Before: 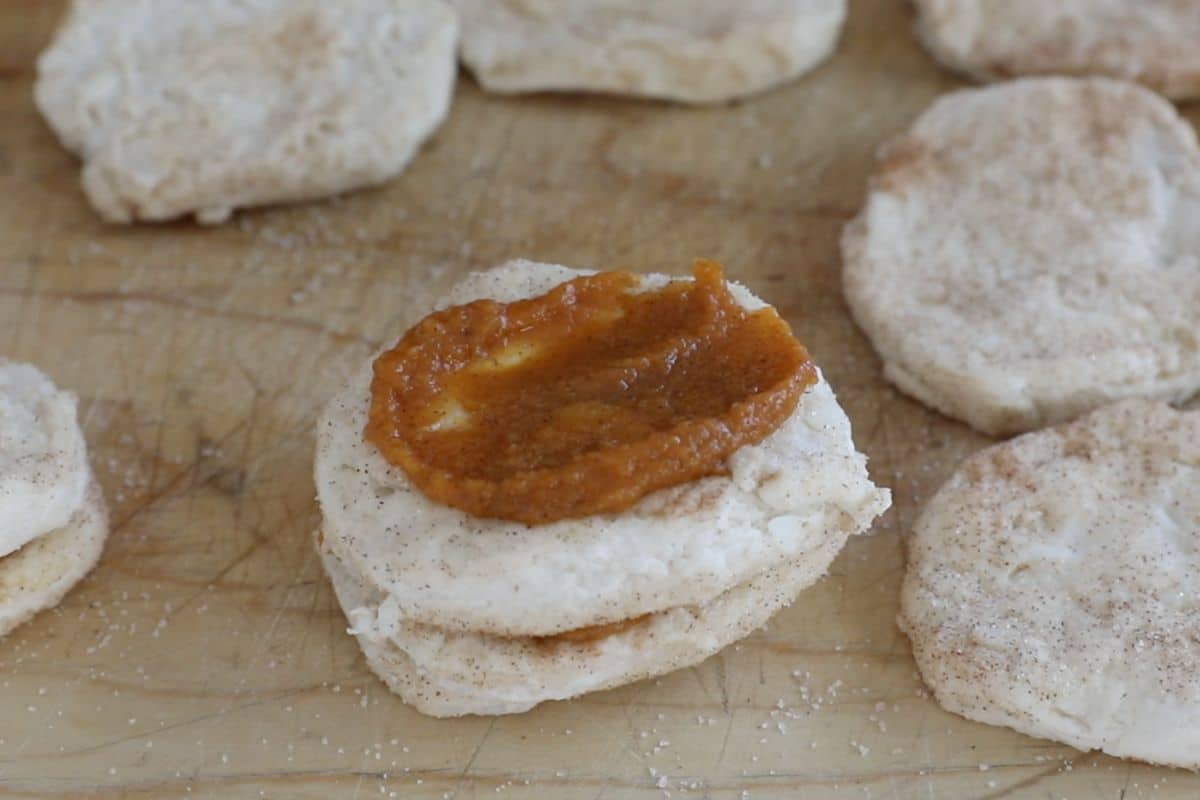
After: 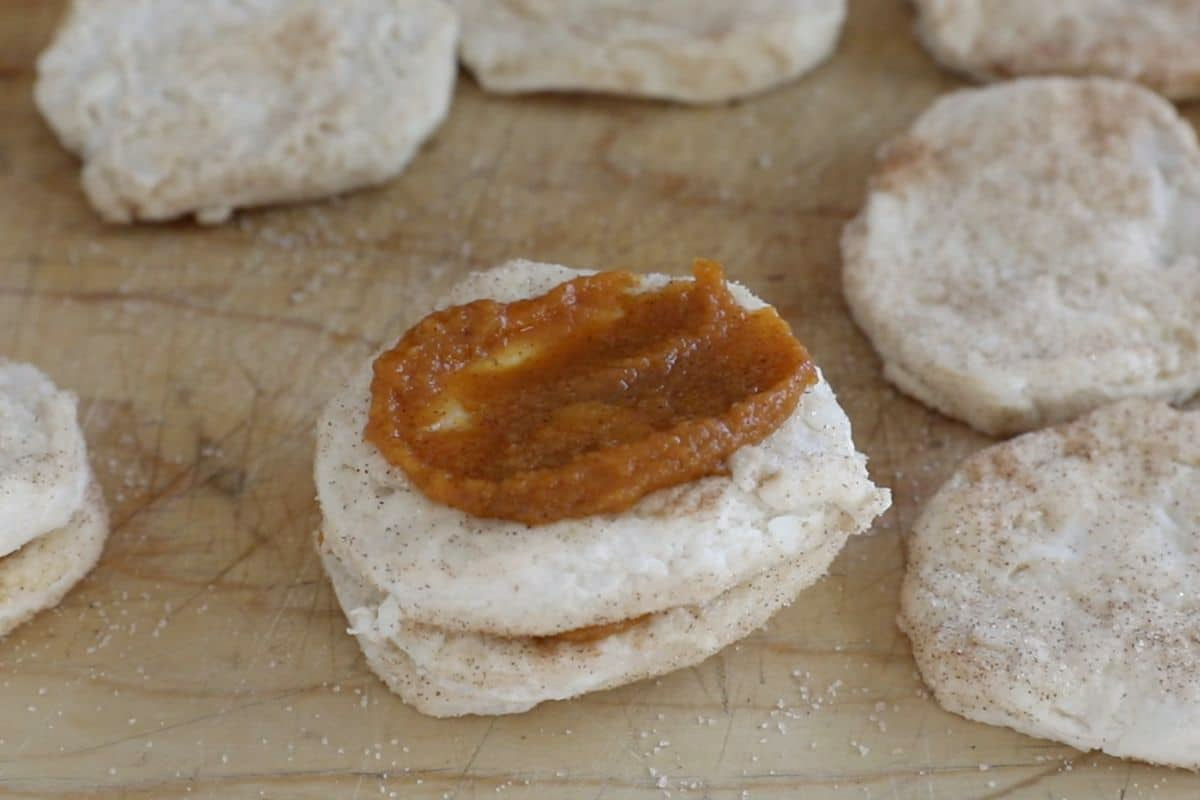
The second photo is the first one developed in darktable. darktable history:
base curve: curves: ch0 [(0, 0) (0.74, 0.67) (1, 1)]
color calibration: x 0.341, y 0.354, temperature 5173.83 K
levels: mode automatic, levels [0.029, 0.545, 0.971]
